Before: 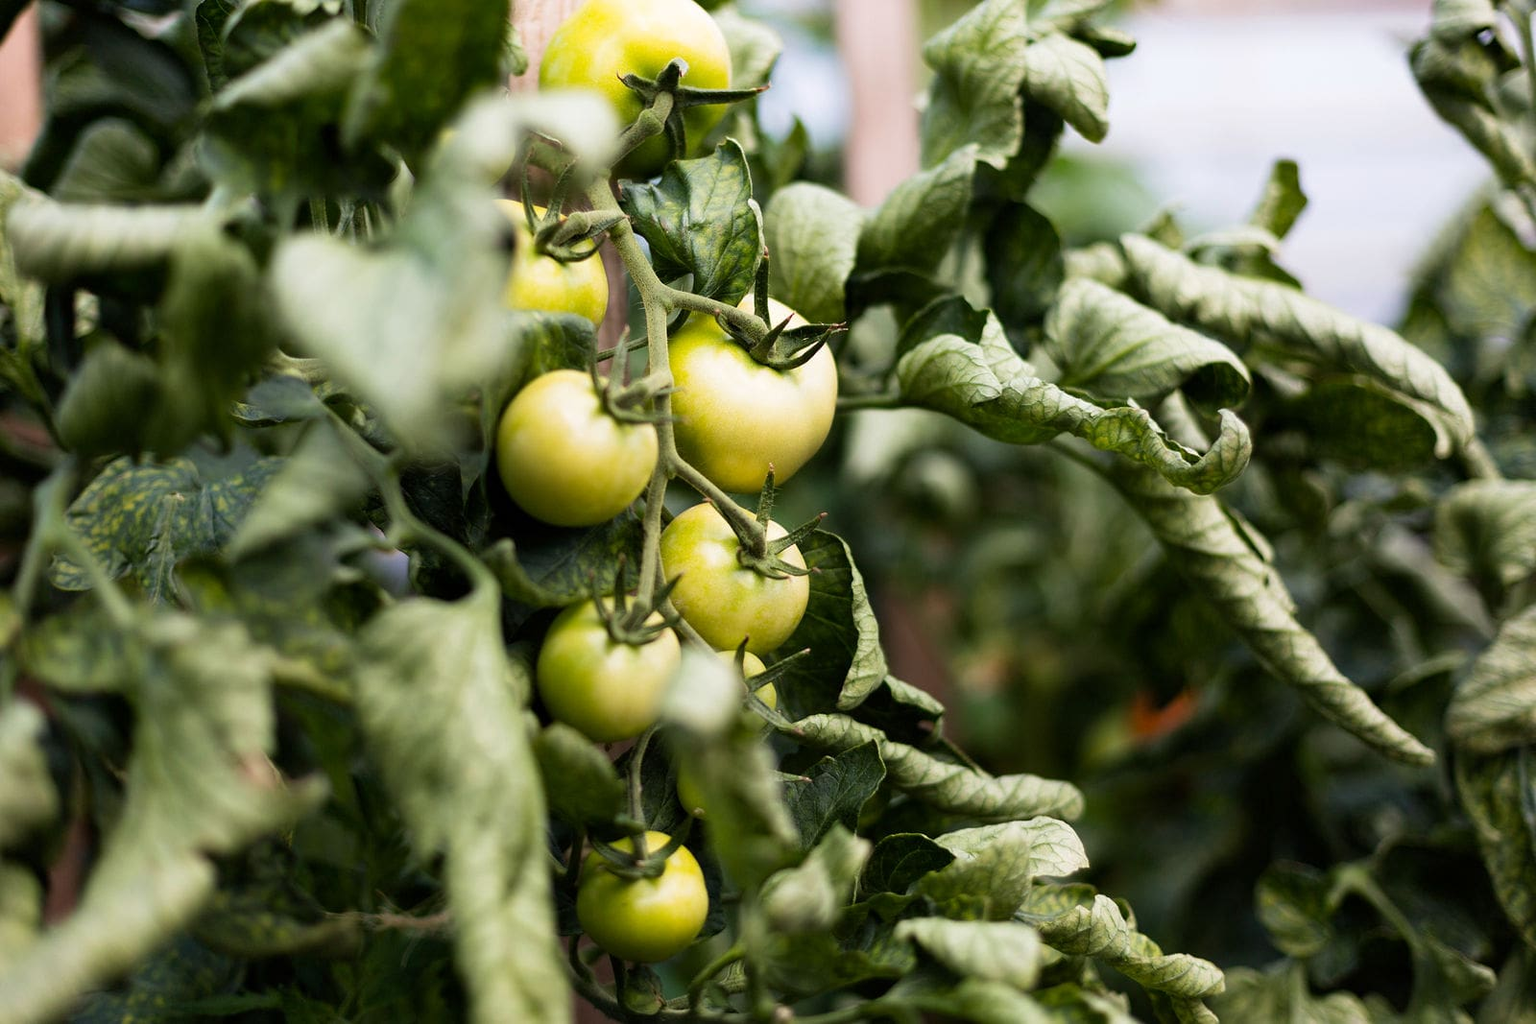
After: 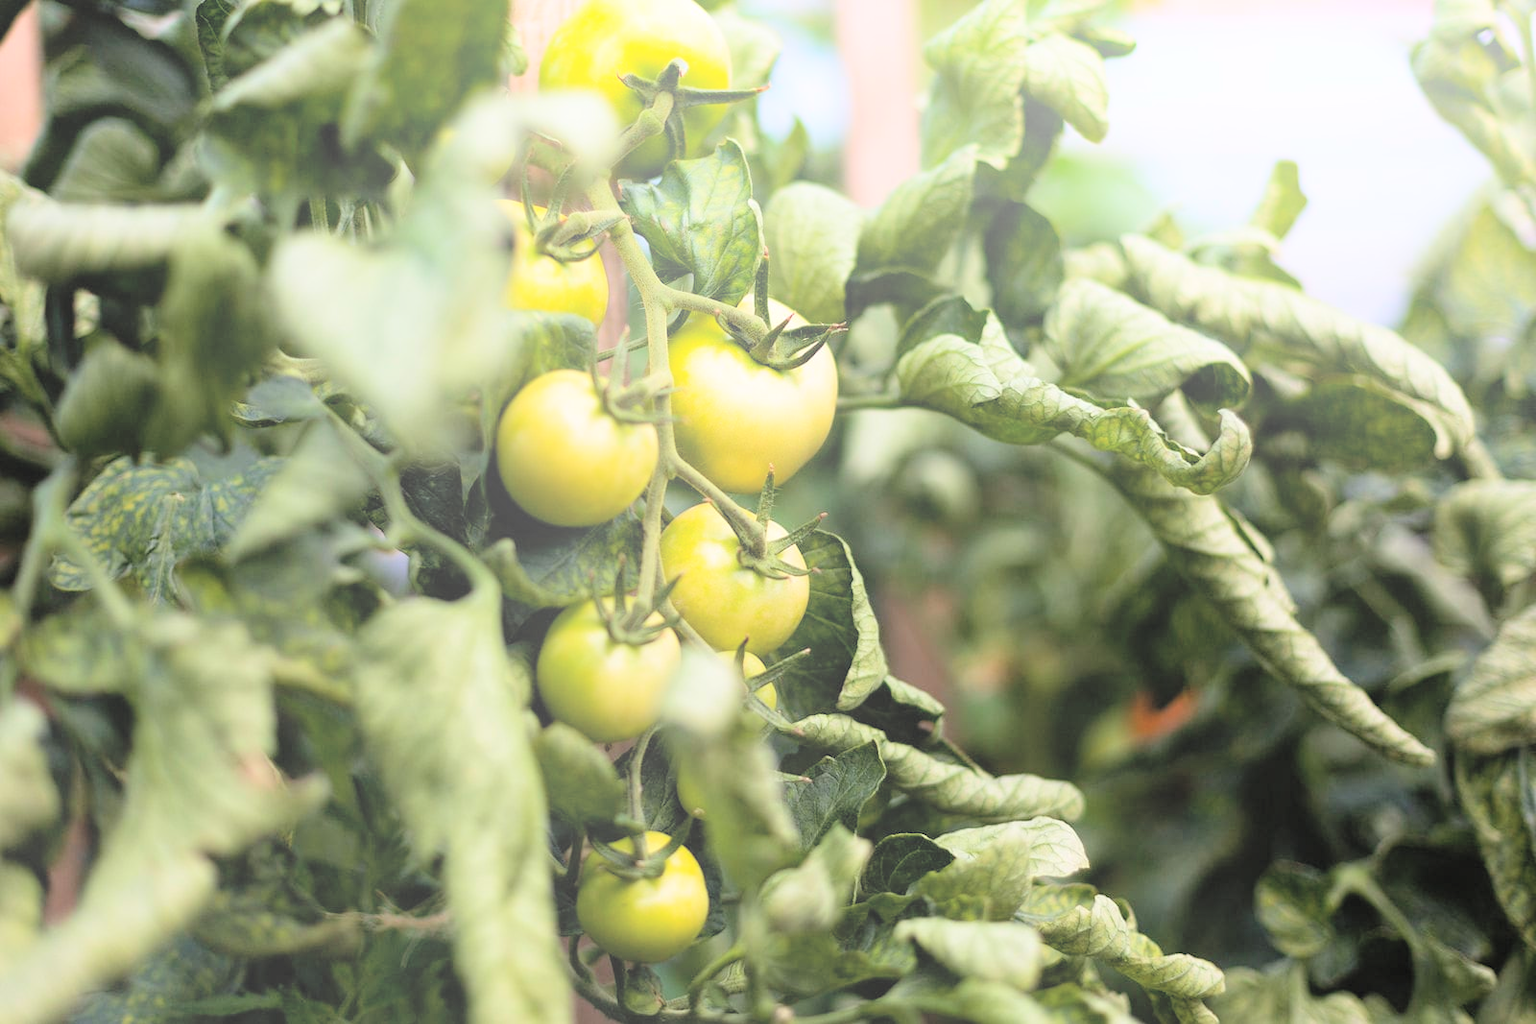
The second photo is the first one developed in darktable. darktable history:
bloom: size 40%
global tonemap: drago (0.7, 100)
